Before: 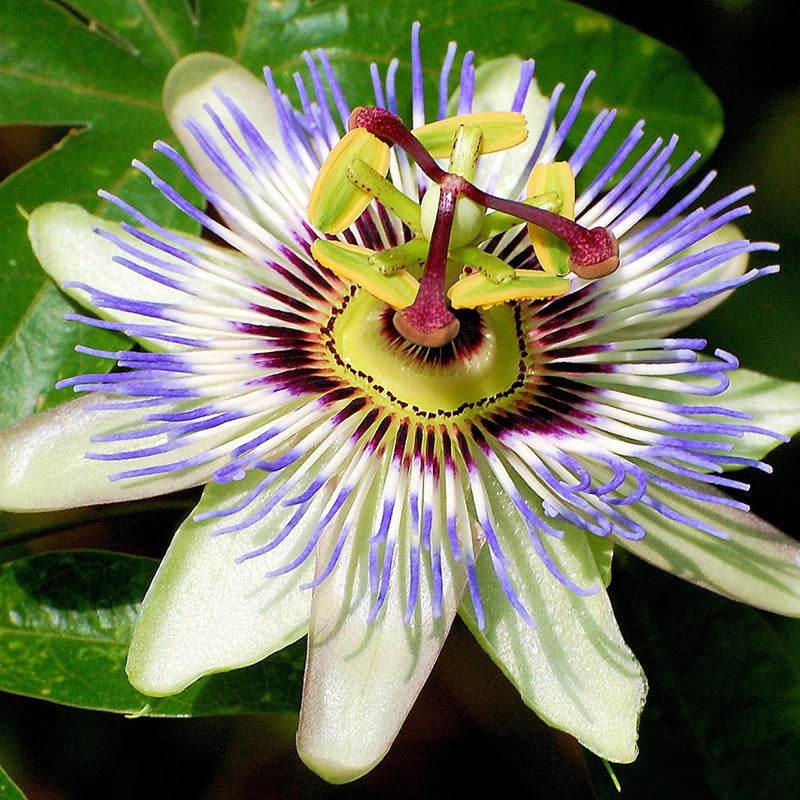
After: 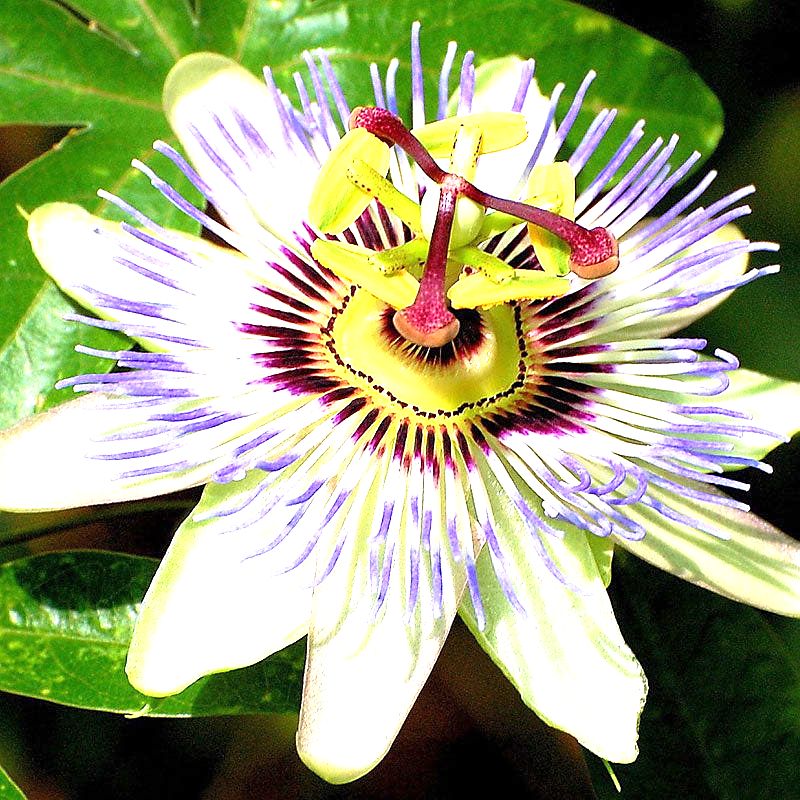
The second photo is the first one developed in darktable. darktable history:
exposure: exposure 1.2 EV, compensate highlight preservation false
sharpen: radius 1.559, amount 0.373, threshold 1.271
